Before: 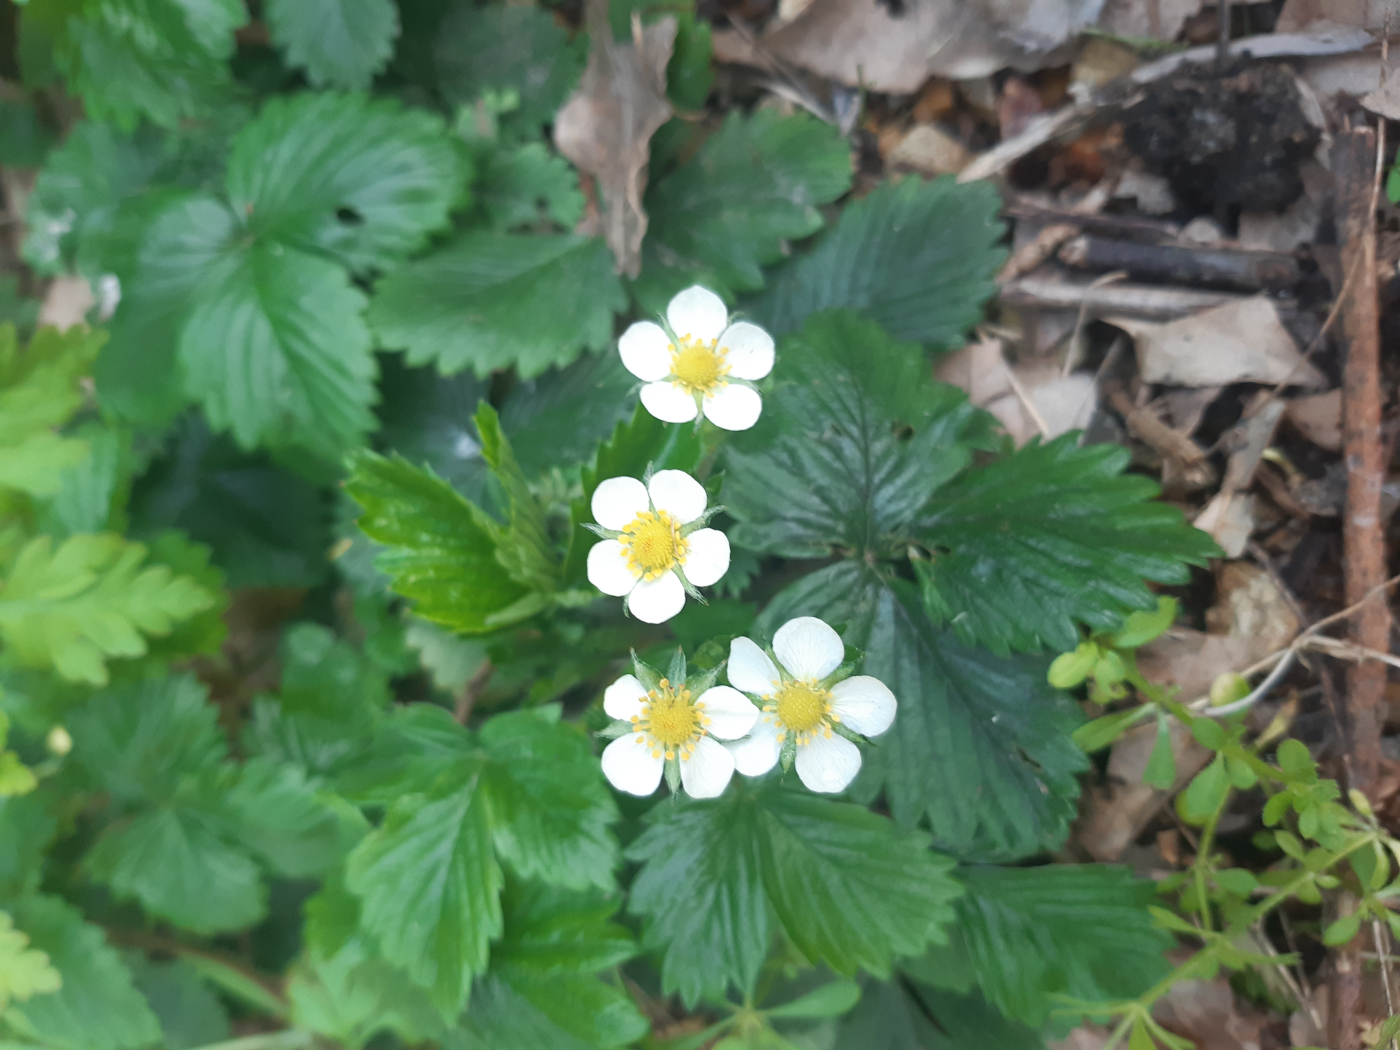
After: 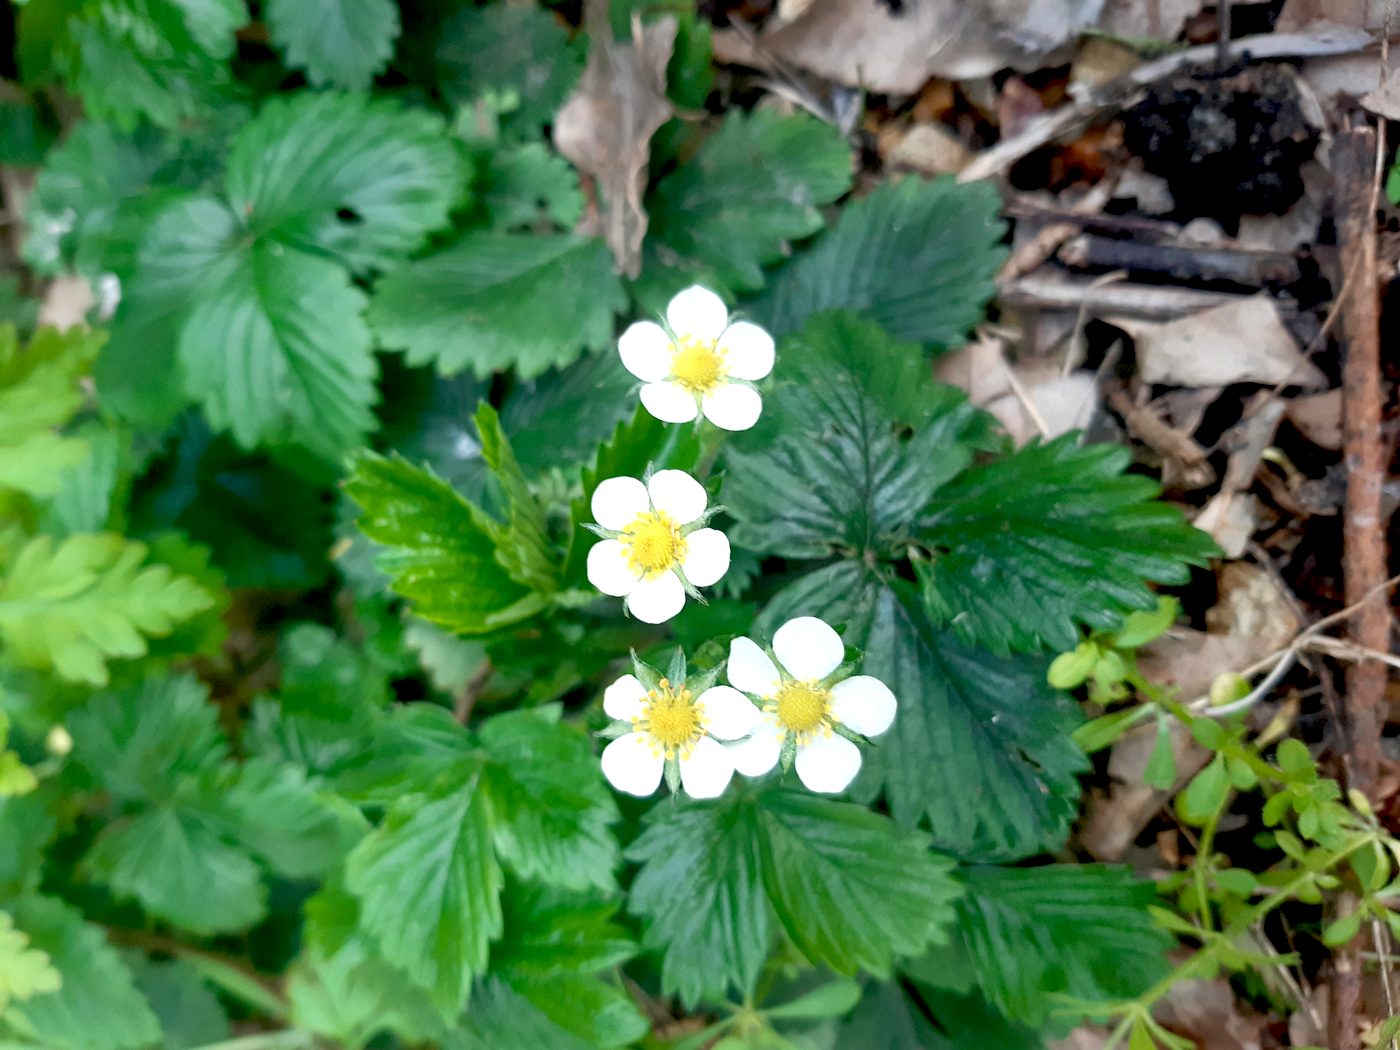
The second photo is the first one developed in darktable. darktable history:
local contrast: highlights 100%, shadows 100%, detail 120%, midtone range 0.2
shadows and highlights: shadows 62.66, white point adjustment 0.37, highlights -34.44, compress 83.82%
exposure: black level correction 0.031, exposure 0.304 EV, compensate highlight preservation false
